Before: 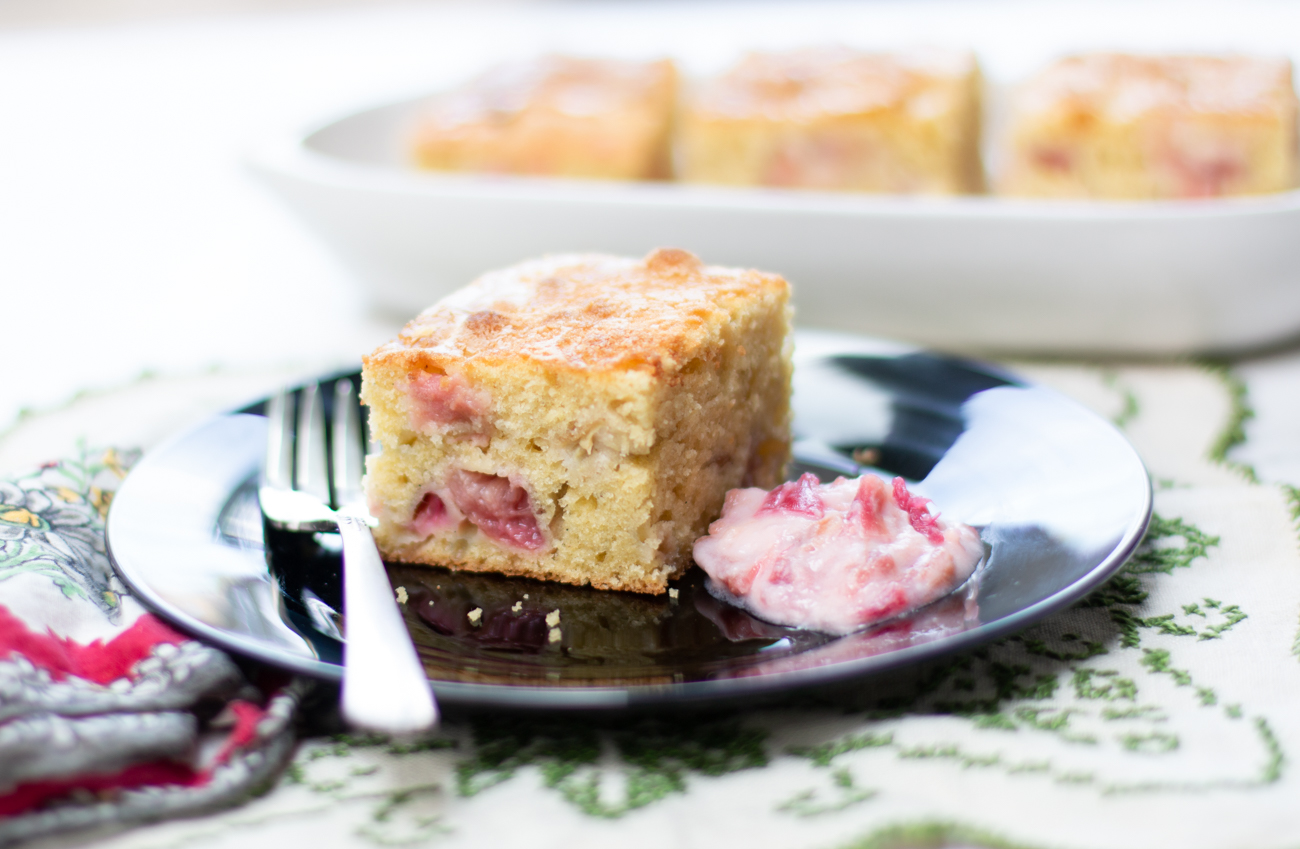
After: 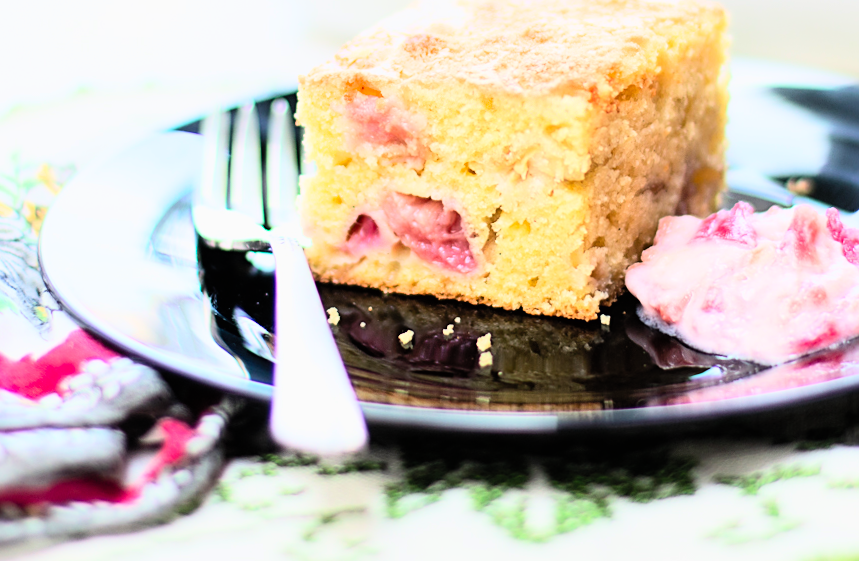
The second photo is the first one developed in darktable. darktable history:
exposure: black level correction 0, exposure 0.897 EV, compensate highlight preservation false
contrast brightness saturation: contrast 0.197, brightness 0.169, saturation 0.224
color balance rgb: perceptual saturation grading › global saturation 0.807%, perceptual brilliance grading › highlights 14.024%, perceptual brilliance grading › shadows -18.825%
crop and rotate: angle -1.16°, left 3.657%, top 31.798%, right 28.21%
sharpen: on, module defaults
filmic rgb: black relative exposure -7.22 EV, white relative exposure 5.35 EV, hardness 3.03, color science v6 (2022)
